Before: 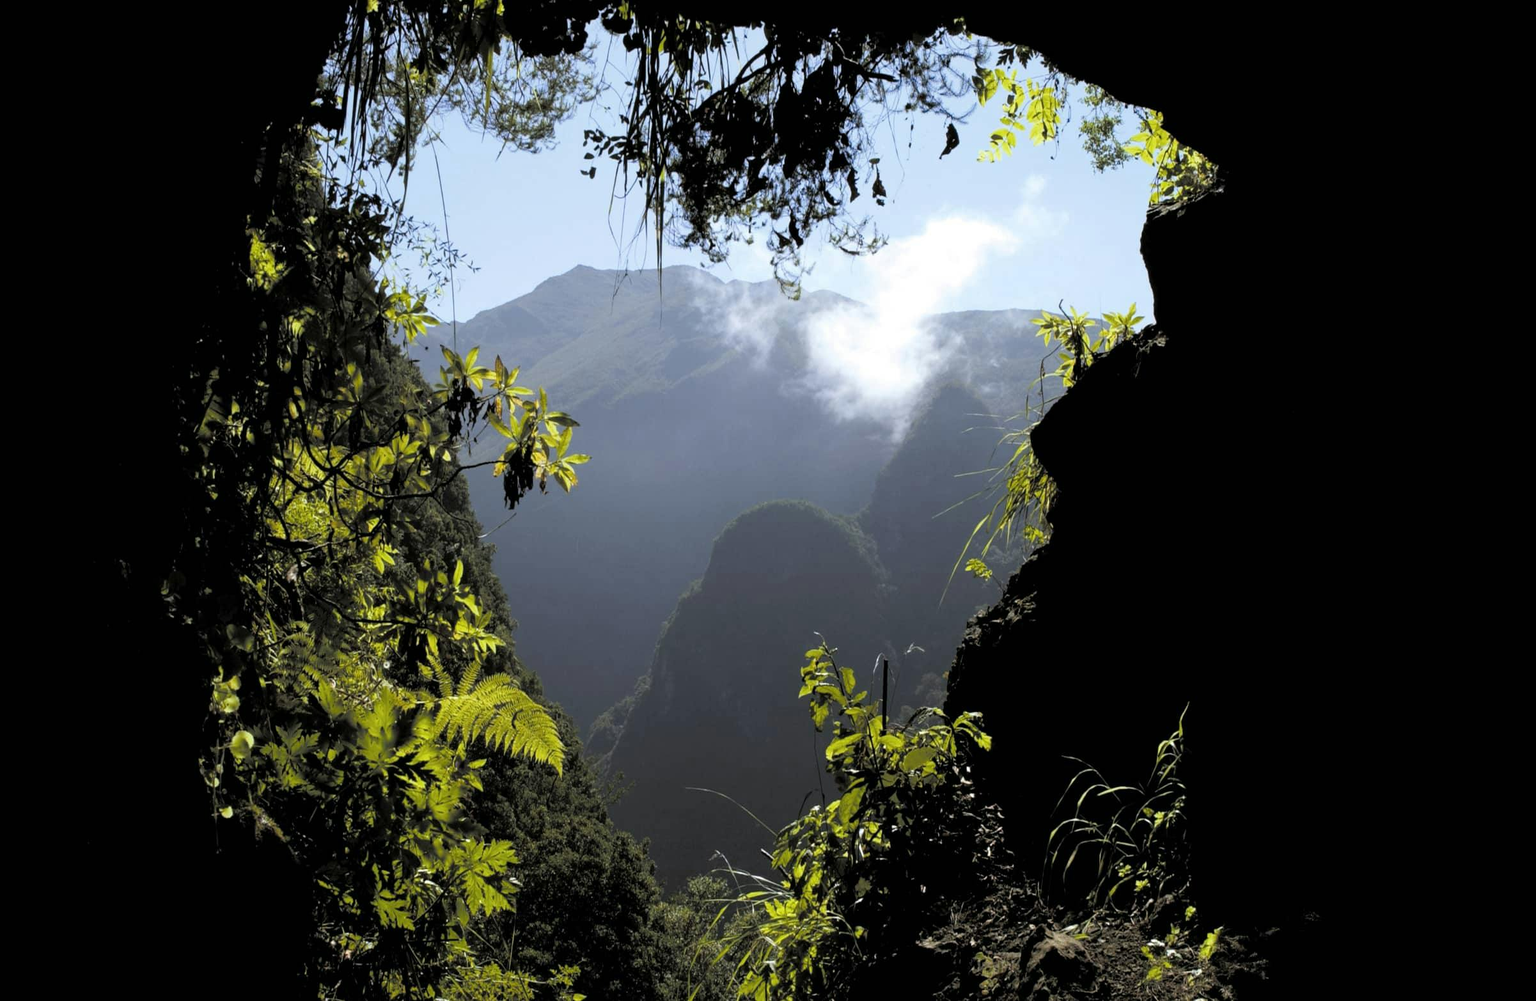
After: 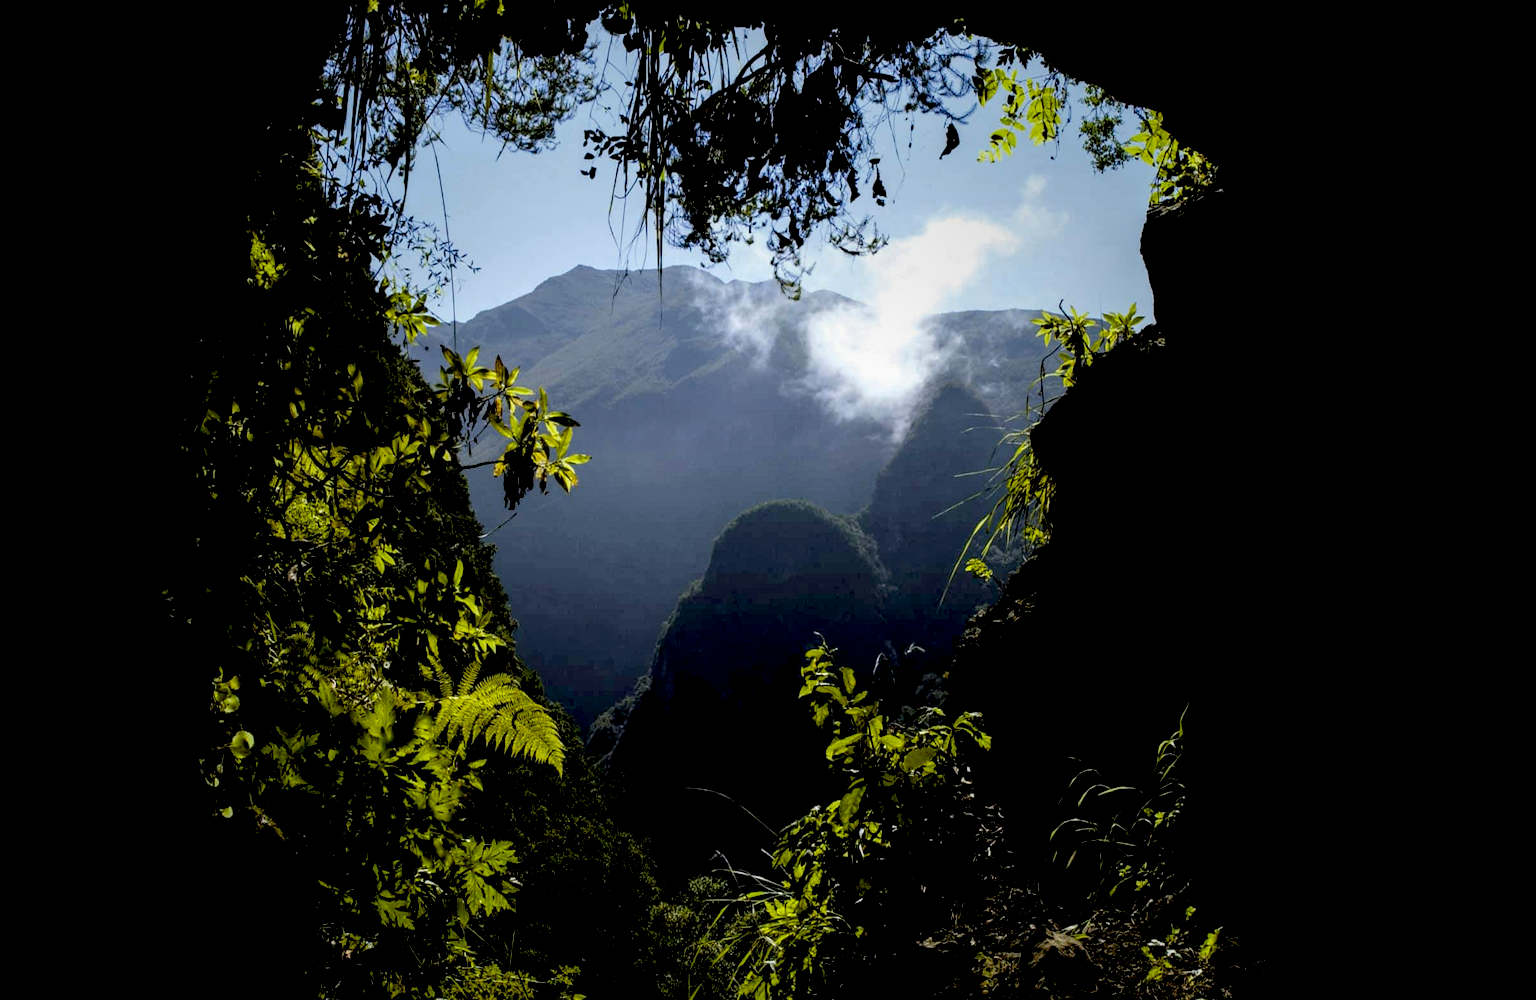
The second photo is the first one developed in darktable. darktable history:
local contrast: on, module defaults
tone equalizer: -8 EV -0.442 EV, -7 EV -0.394 EV, -6 EV -0.352 EV, -5 EV -0.252 EV, -3 EV 0.239 EV, -2 EV 0.348 EV, -1 EV 0.381 EV, +0 EV 0.432 EV
exposure: black level correction 0.056, exposure -0.033 EV, compensate exposure bias true, compensate highlight preservation false
